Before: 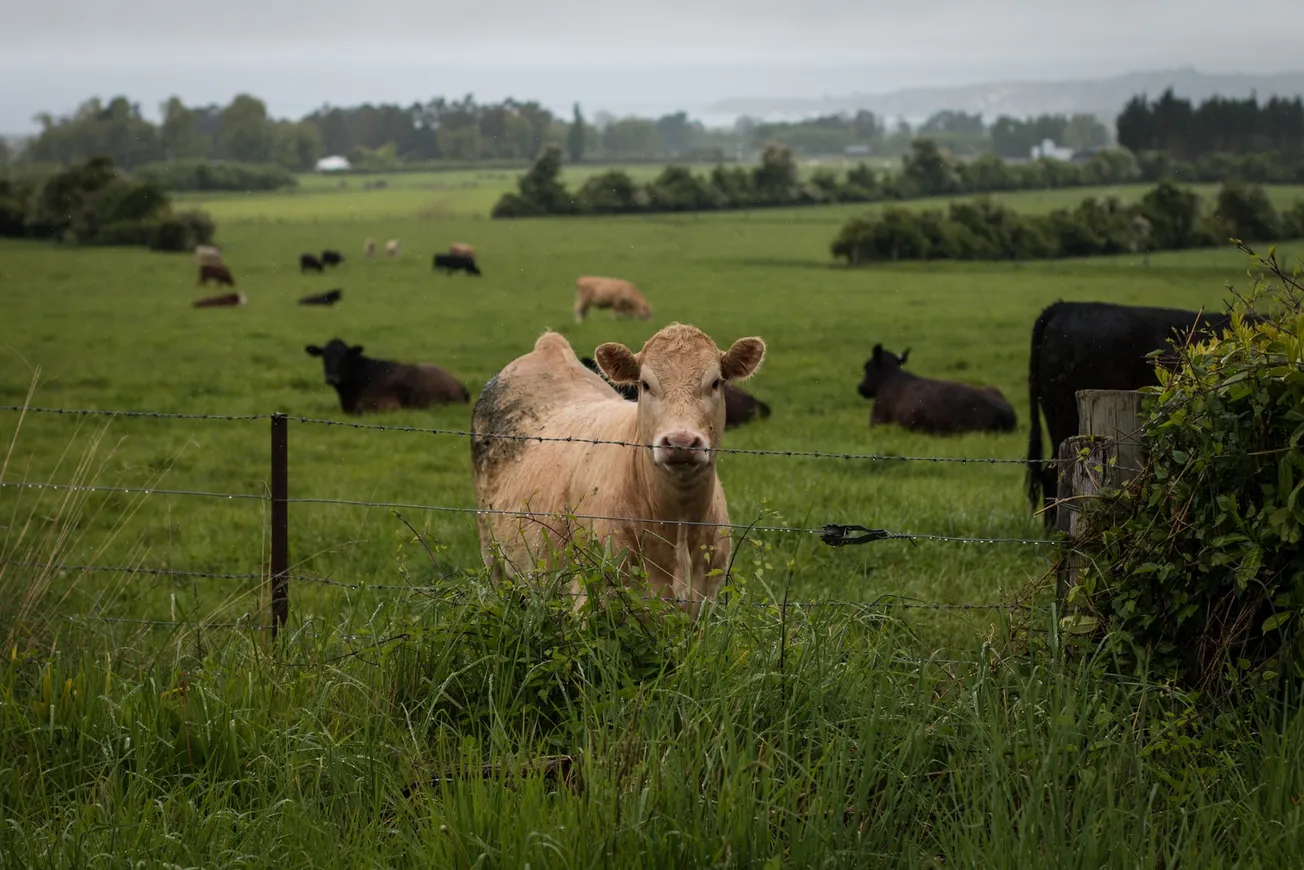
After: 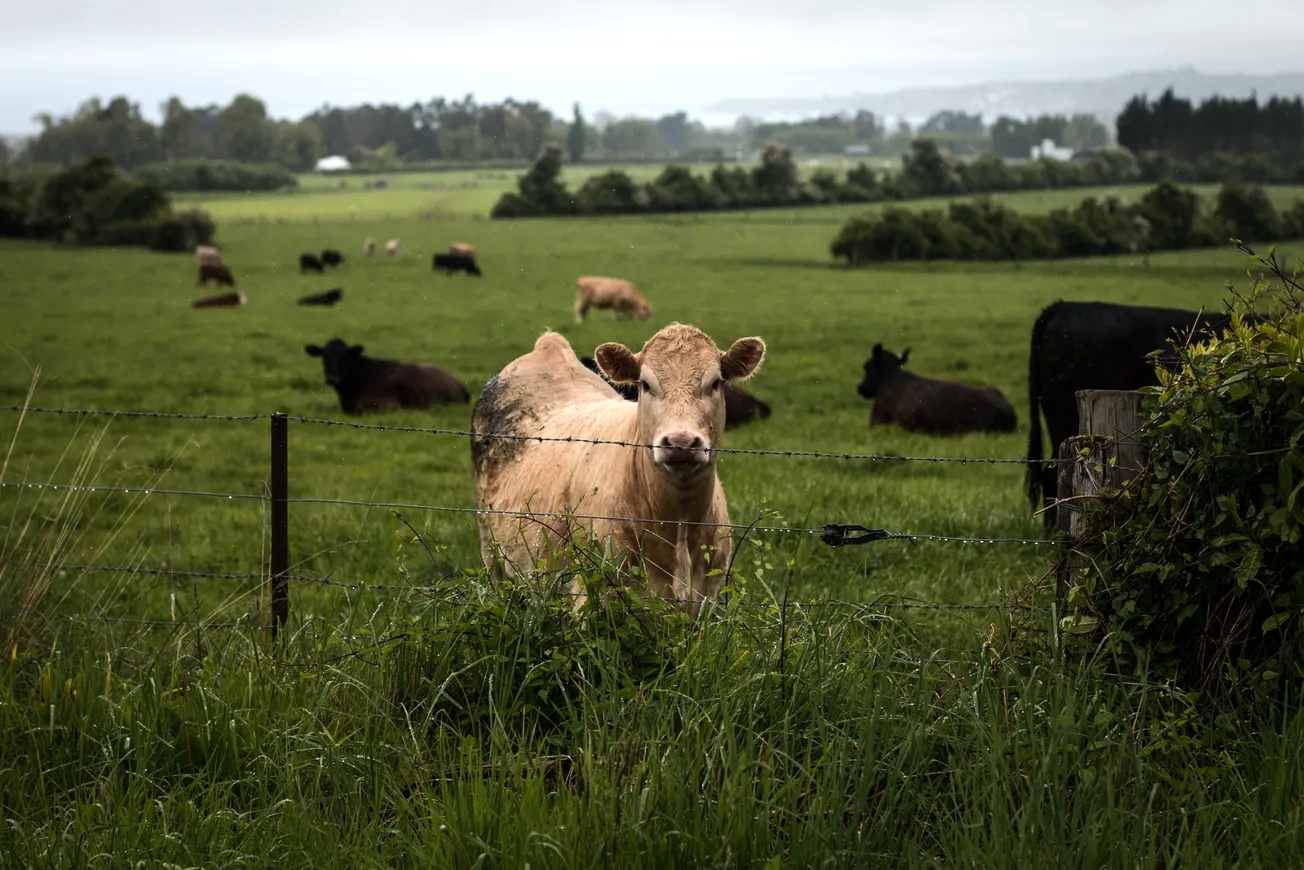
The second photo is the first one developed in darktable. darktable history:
tone equalizer: -8 EV -0.743 EV, -7 EV -0.73 EV, -6 EV -0.588 EV, -5 EV -0.401 EV, -3 EV 0.399 EV, -2 EV 0.6 EV, -1 EV 0.691 EV, +0 EV 0.769 EV, edges refinement/feathering 500, mask exposure compensation -1.57 EV, preserve details no
